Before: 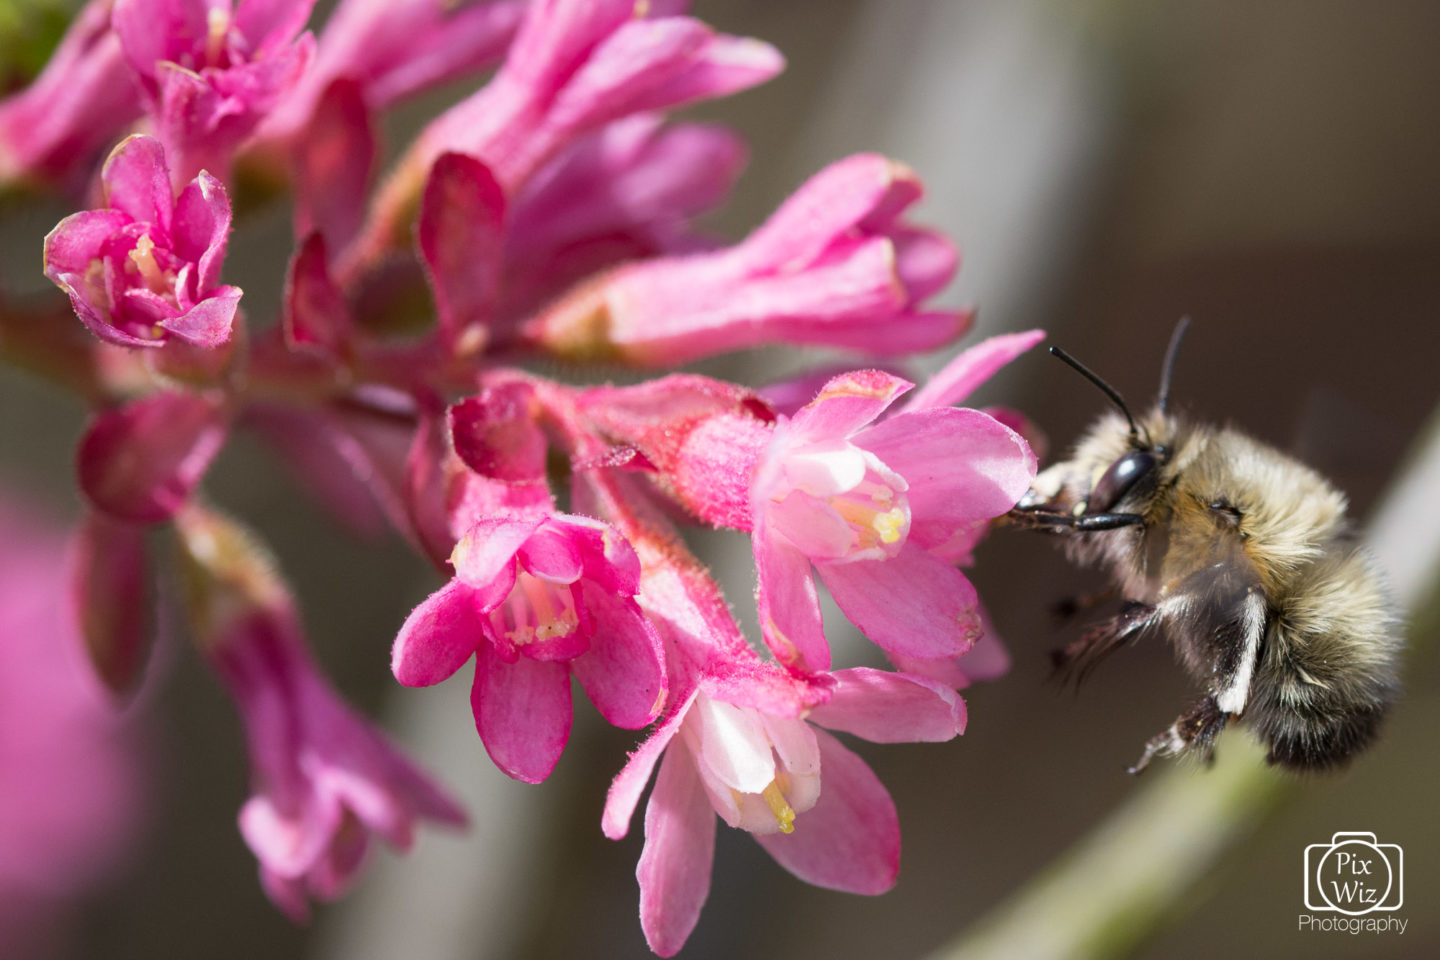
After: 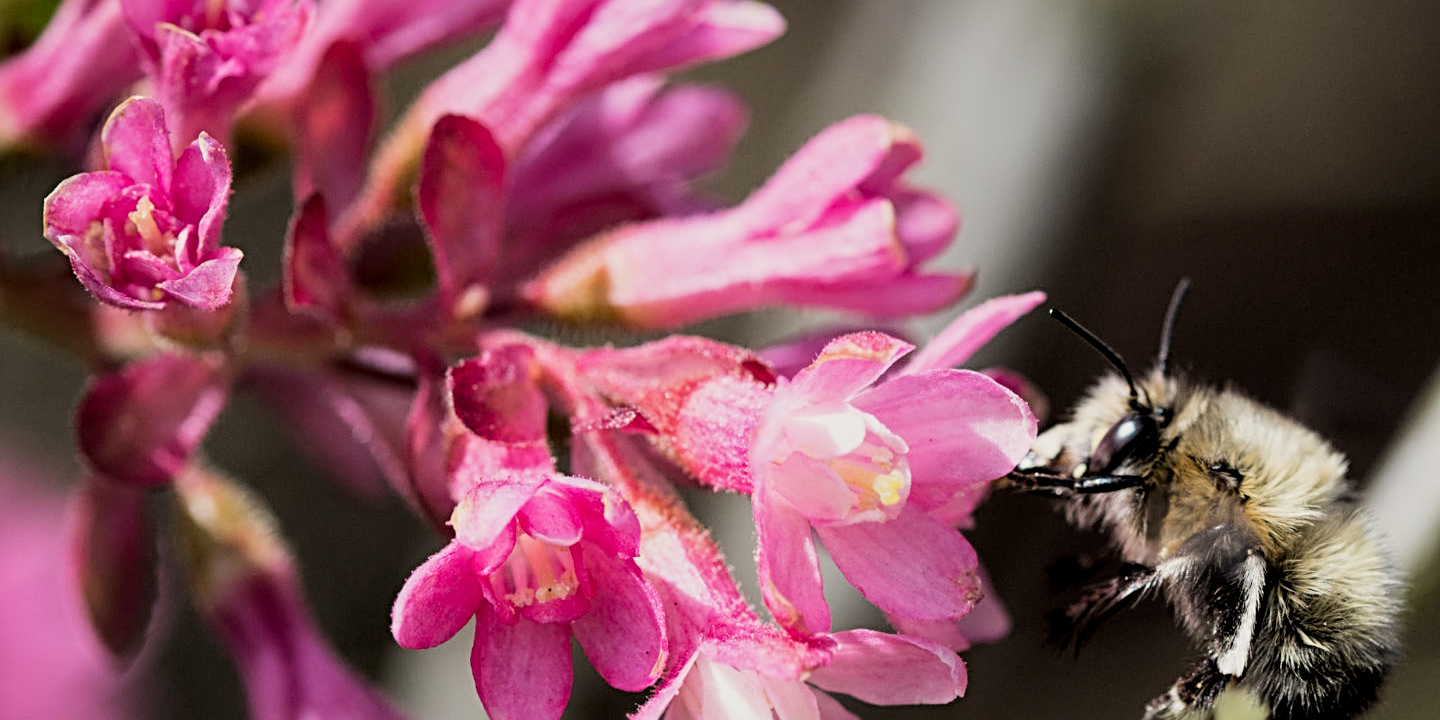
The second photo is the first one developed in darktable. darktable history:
local contrast: highlights 105%, shadows 102%, detail 119%, midtone range 0.2
crop: top 3.967%, bottom 21.016%
sharpen: radius 3.965
color correction: highlights b* 3.05
filmic rgb: black relative exposure -5.08 EV, white relative exposure 3.97 EV, hardness 2.88, contrast 1.3
